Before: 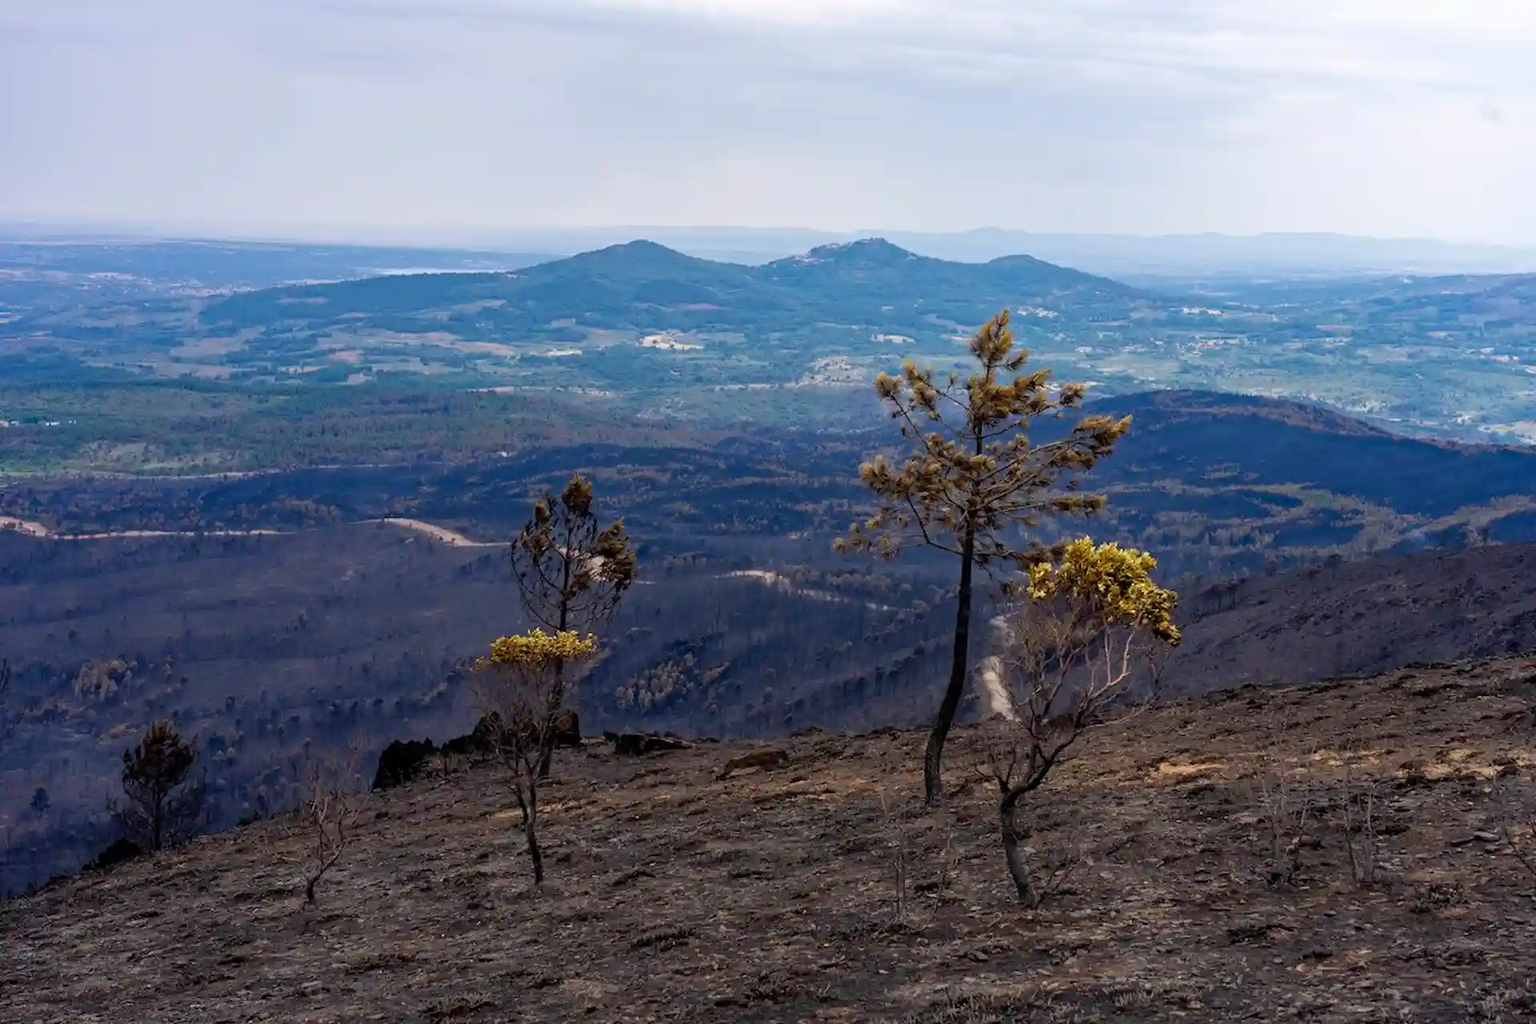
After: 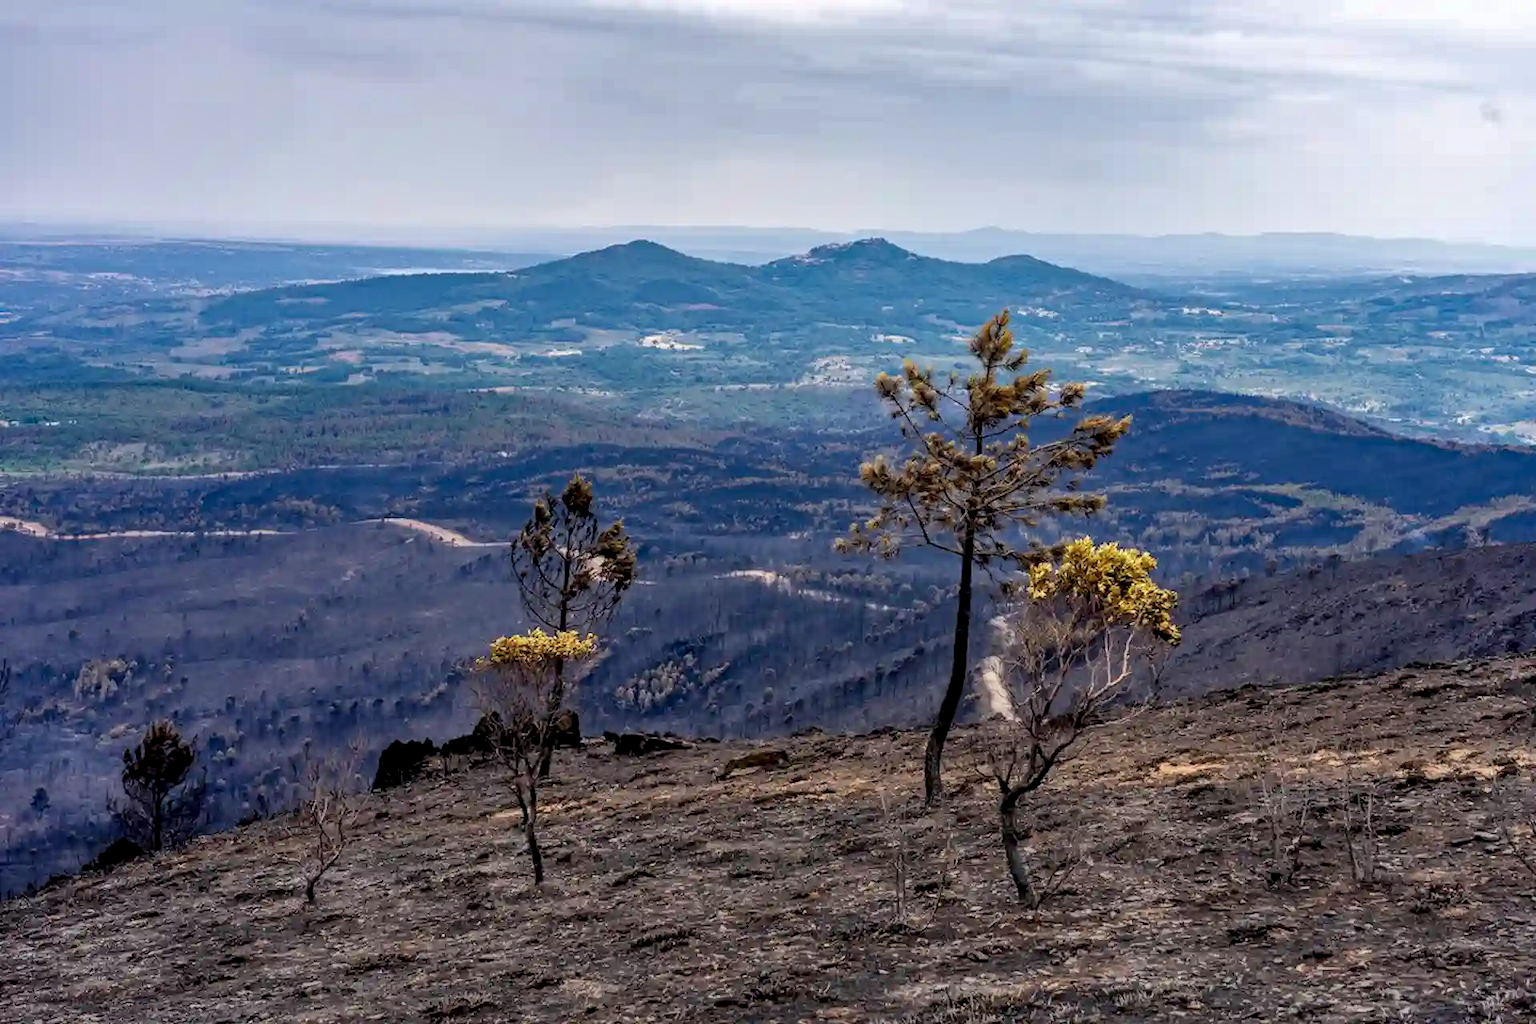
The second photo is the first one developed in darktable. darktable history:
shadows and highlights: low approximation 0.01, soften with gaussian
local contrast: detail 130%
